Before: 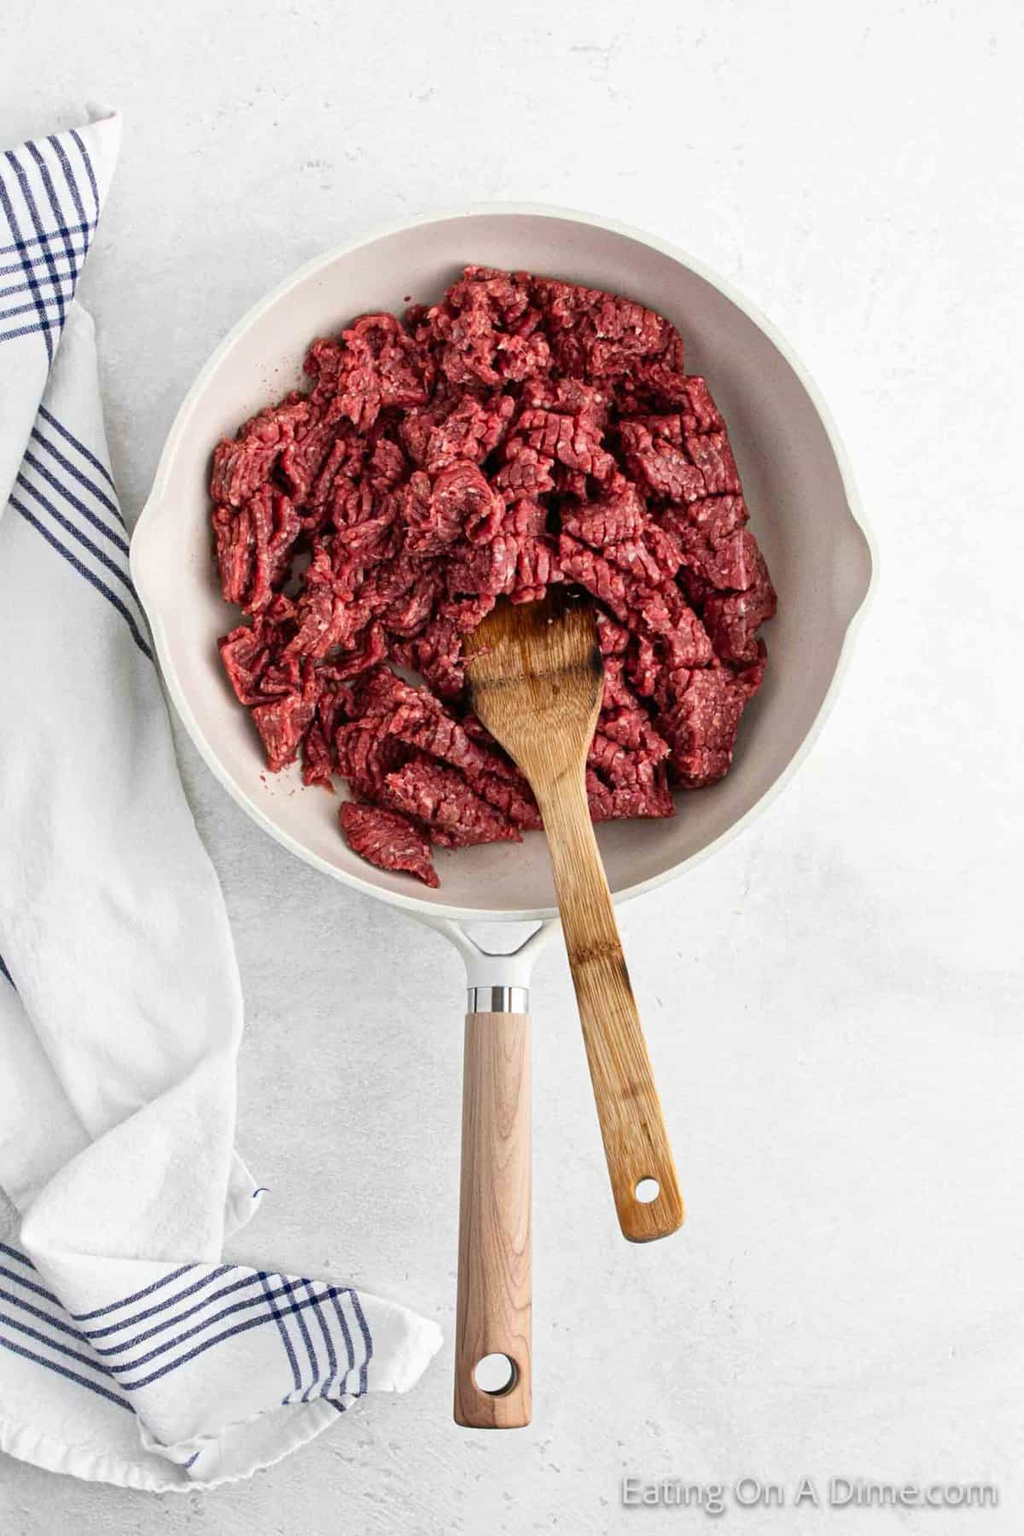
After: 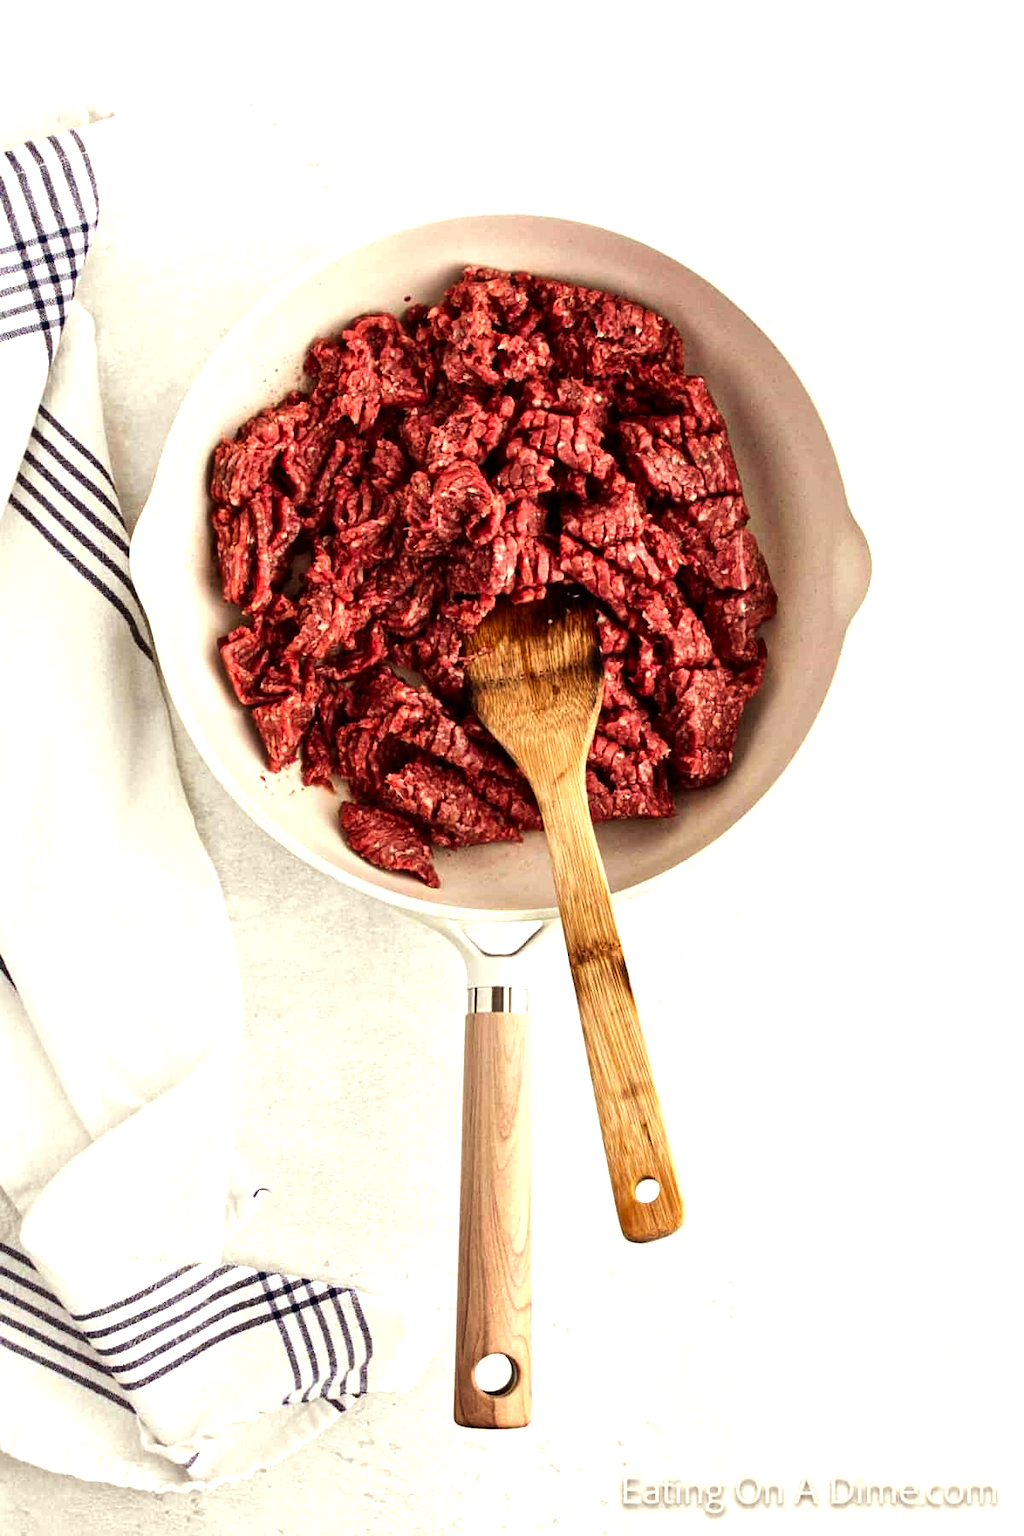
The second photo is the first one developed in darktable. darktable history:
tone equalizer: -8 EV -0.75 EV, -7 EV -0.7 EV, -6 EV -0.6 EV, -5 EV -0.4 EV, -3 EV 0.4 EV, -2 EV 0.6 EV, -1 EV 0.7 EV, +0 EV 0.75 EV, edges refinement/feathering 500, mask exposure compensation -1.57 EV, preserve details no
white balance: red 1.029, blue 0.92
rgb levels: mode RGB, independent channels, levels [[0, 0.5, 1], [0, 0.521, 1], [0, 0.536, 1]]
